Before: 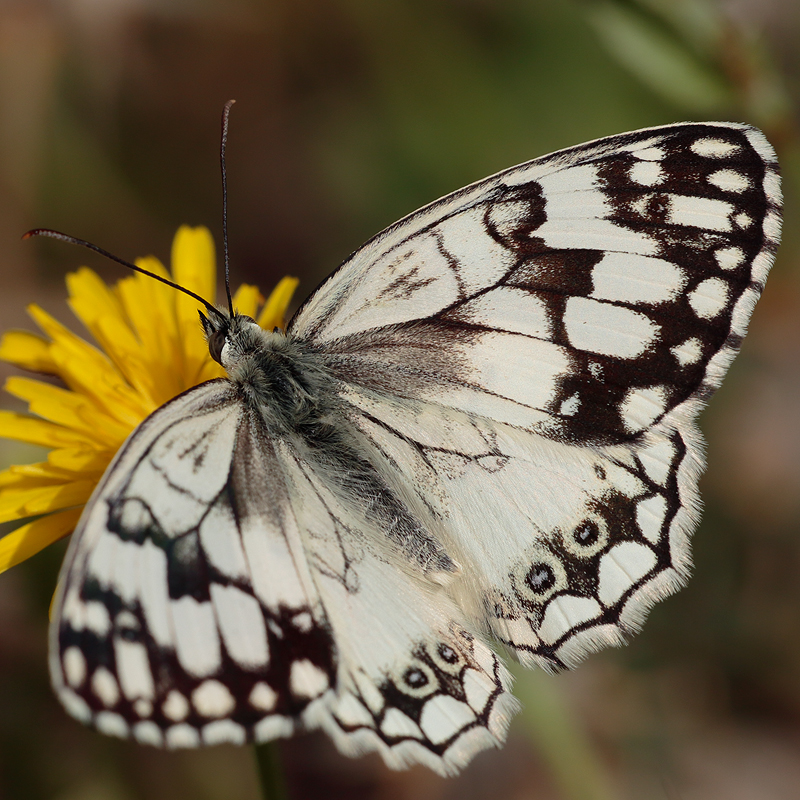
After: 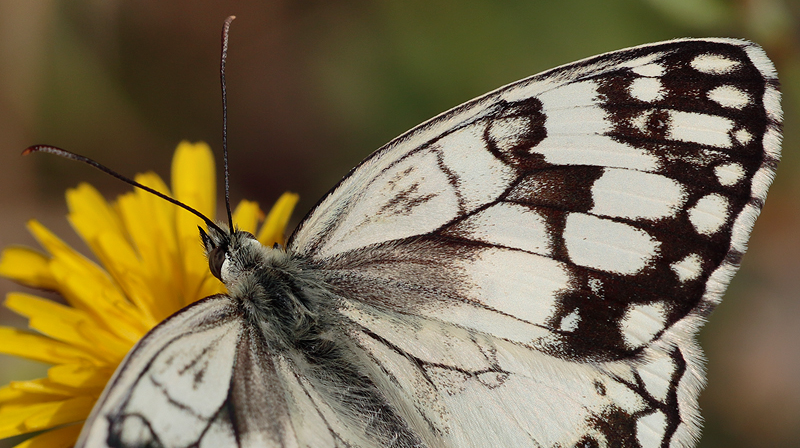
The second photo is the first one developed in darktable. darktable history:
shadows and highlights: shadows 53, soften with gaussian
crop and rotate: top 10.605%, bottom 33.274%
